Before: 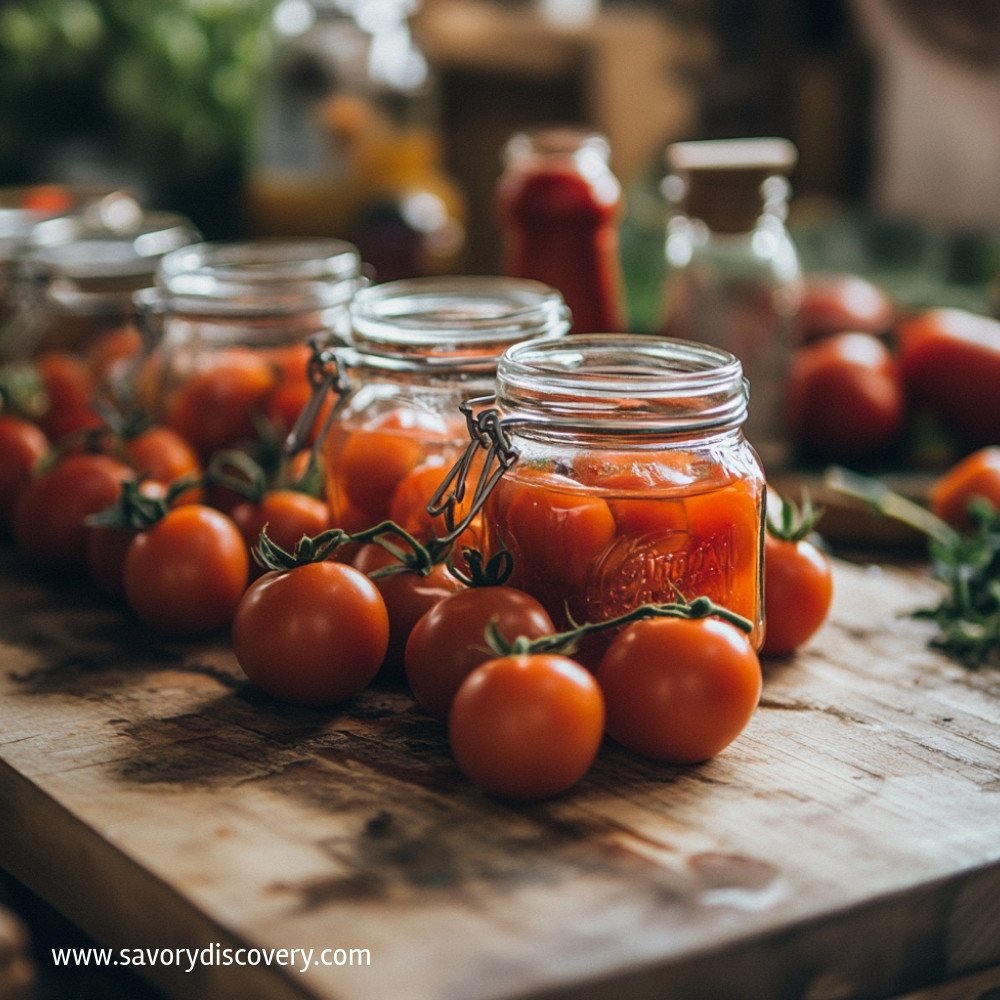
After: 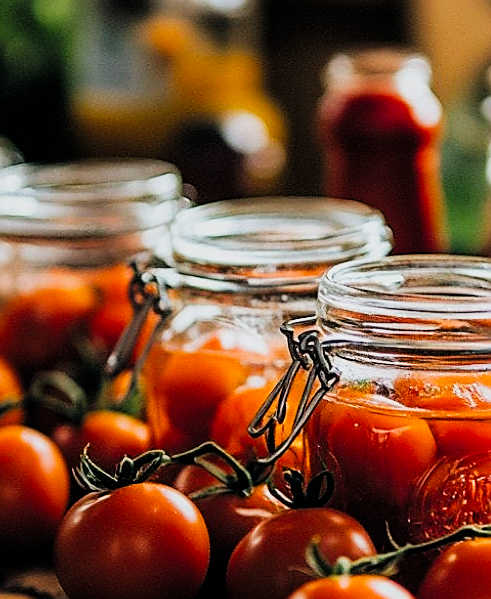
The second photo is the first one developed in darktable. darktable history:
tone curve: curves: ch0 [(0, 0) (0.131, 0.116) (0.316, 0.345) (0.501, 0.584) (0.629, 0.732) (0.812, 0.888) (1, 0.974)]; ch1 [(0, 0) (0.366, 0.367) (0.475, 0.453) (0.494, 0.497) (0.504, 0.503) (0.553, 0.584) (1, 1)]; ch2 [(0, 0) (0.333, 0.346) (0.375, 0.375) (0.424, 0.43) (0.476, 0.492) (0.502, 0.501) (0.533, 0.556) (0.566, 0.599) (0.614, 0.653) (1, 1)], preserve colors none
crop: left 17.907%, top 7.916%, right 32.941%, bottom 32.117%
color balance rgb: power › hue 73.08°, perceptual saturation grading › global saturation 25.077%
sharpen: radius 1.352, amount 1.262, threshold 0.81
filmic rgb: black relative exposure -7.73 EV, white relative exposure 4.42 EV, target black luminance 0%, hardness 3.75, latitude 50.82%, contrast 1.066, highlights saturation mix 9.02%, shadows ↔ highlights balance -0.272%
